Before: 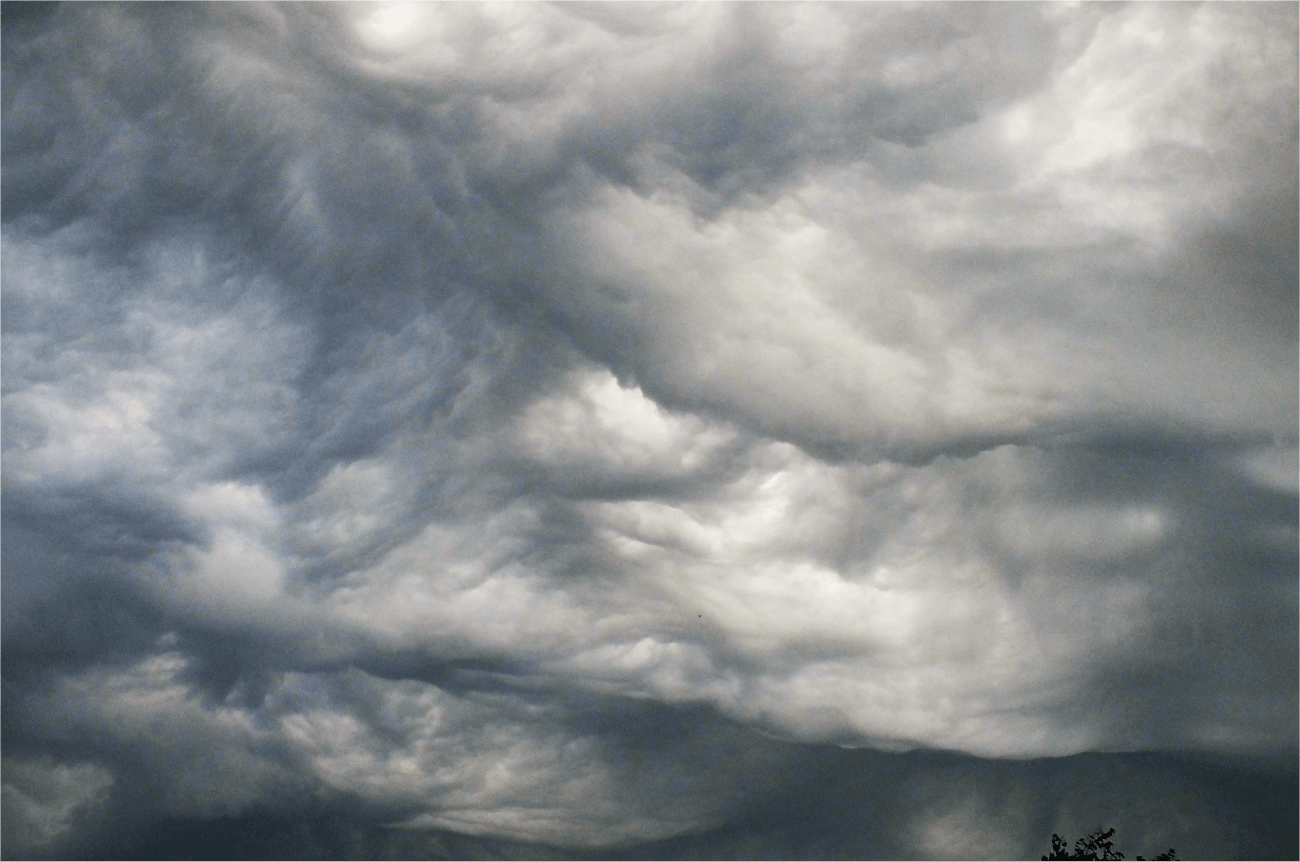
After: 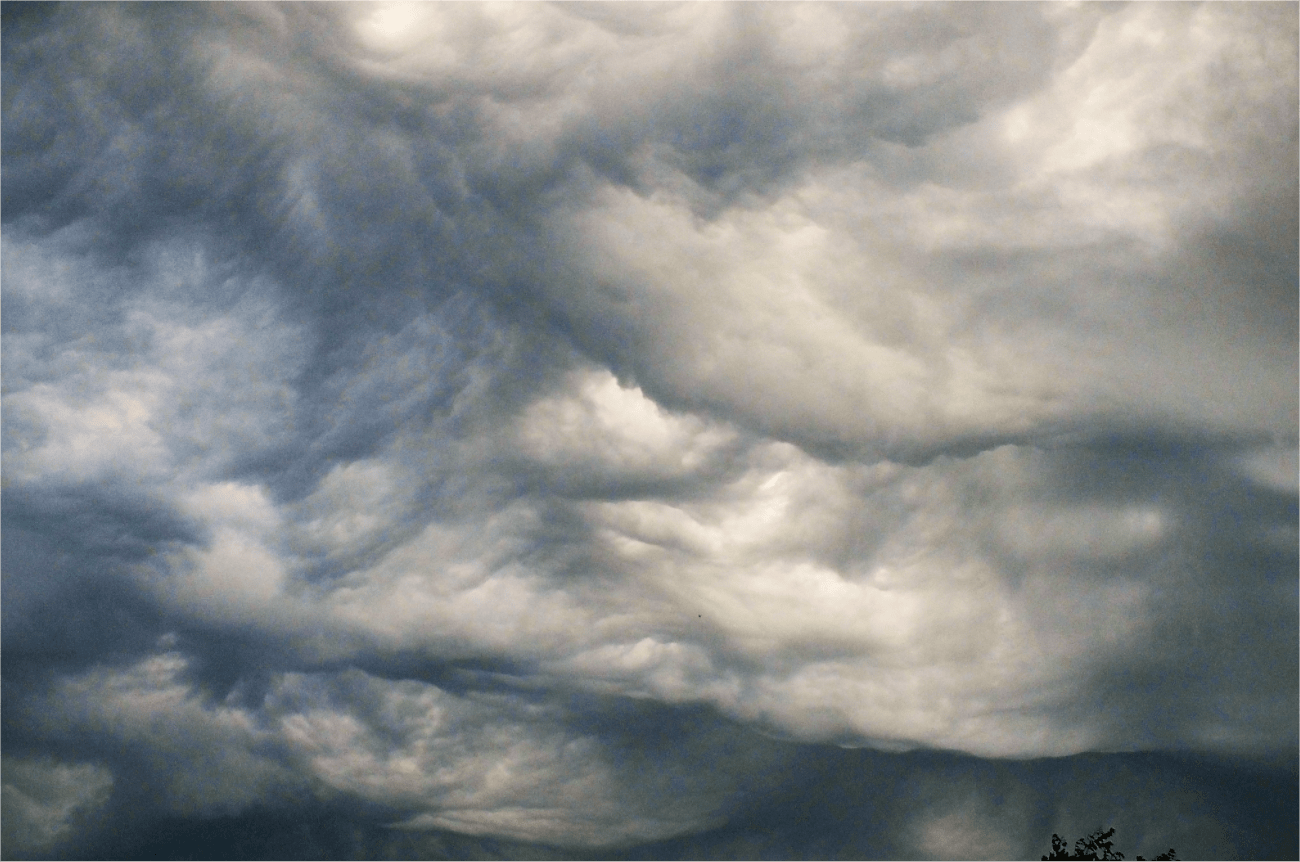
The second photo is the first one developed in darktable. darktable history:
color balance rgb: highlights gain › chroma 1.112%, highlights gain › hue 71.22°, perceptual saturation grading › global saturation 31.194%, saturation formula JzAzBz (2021)
